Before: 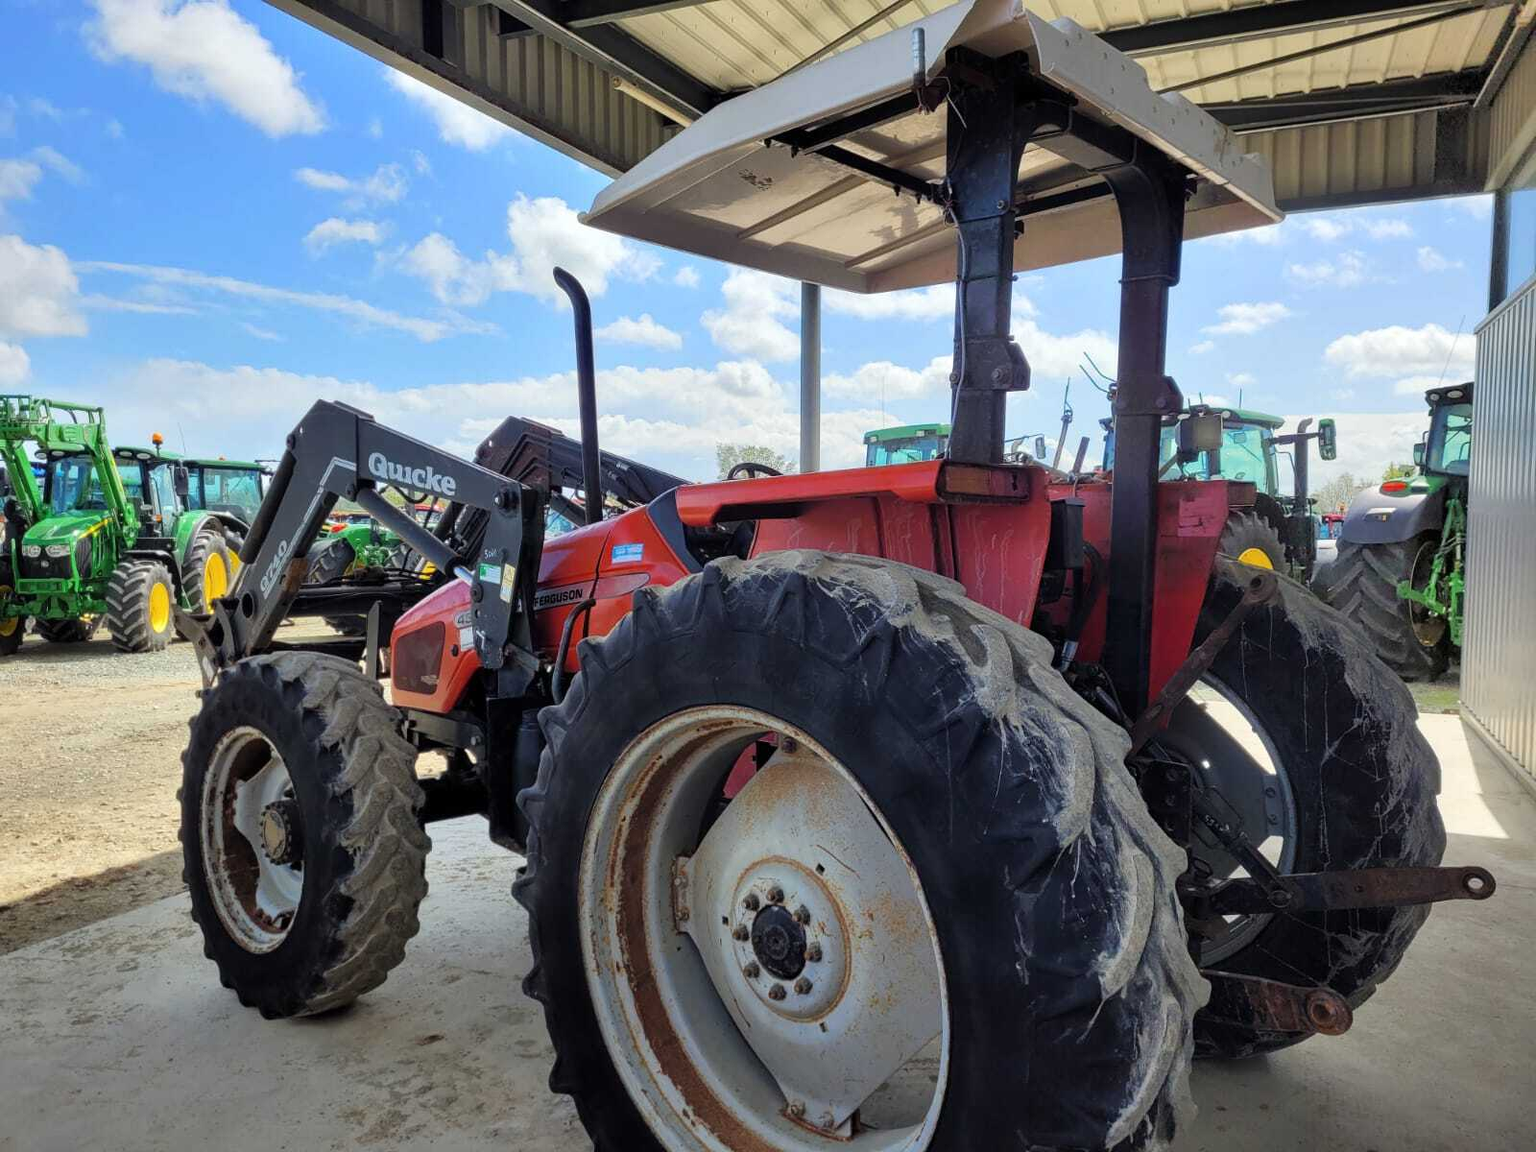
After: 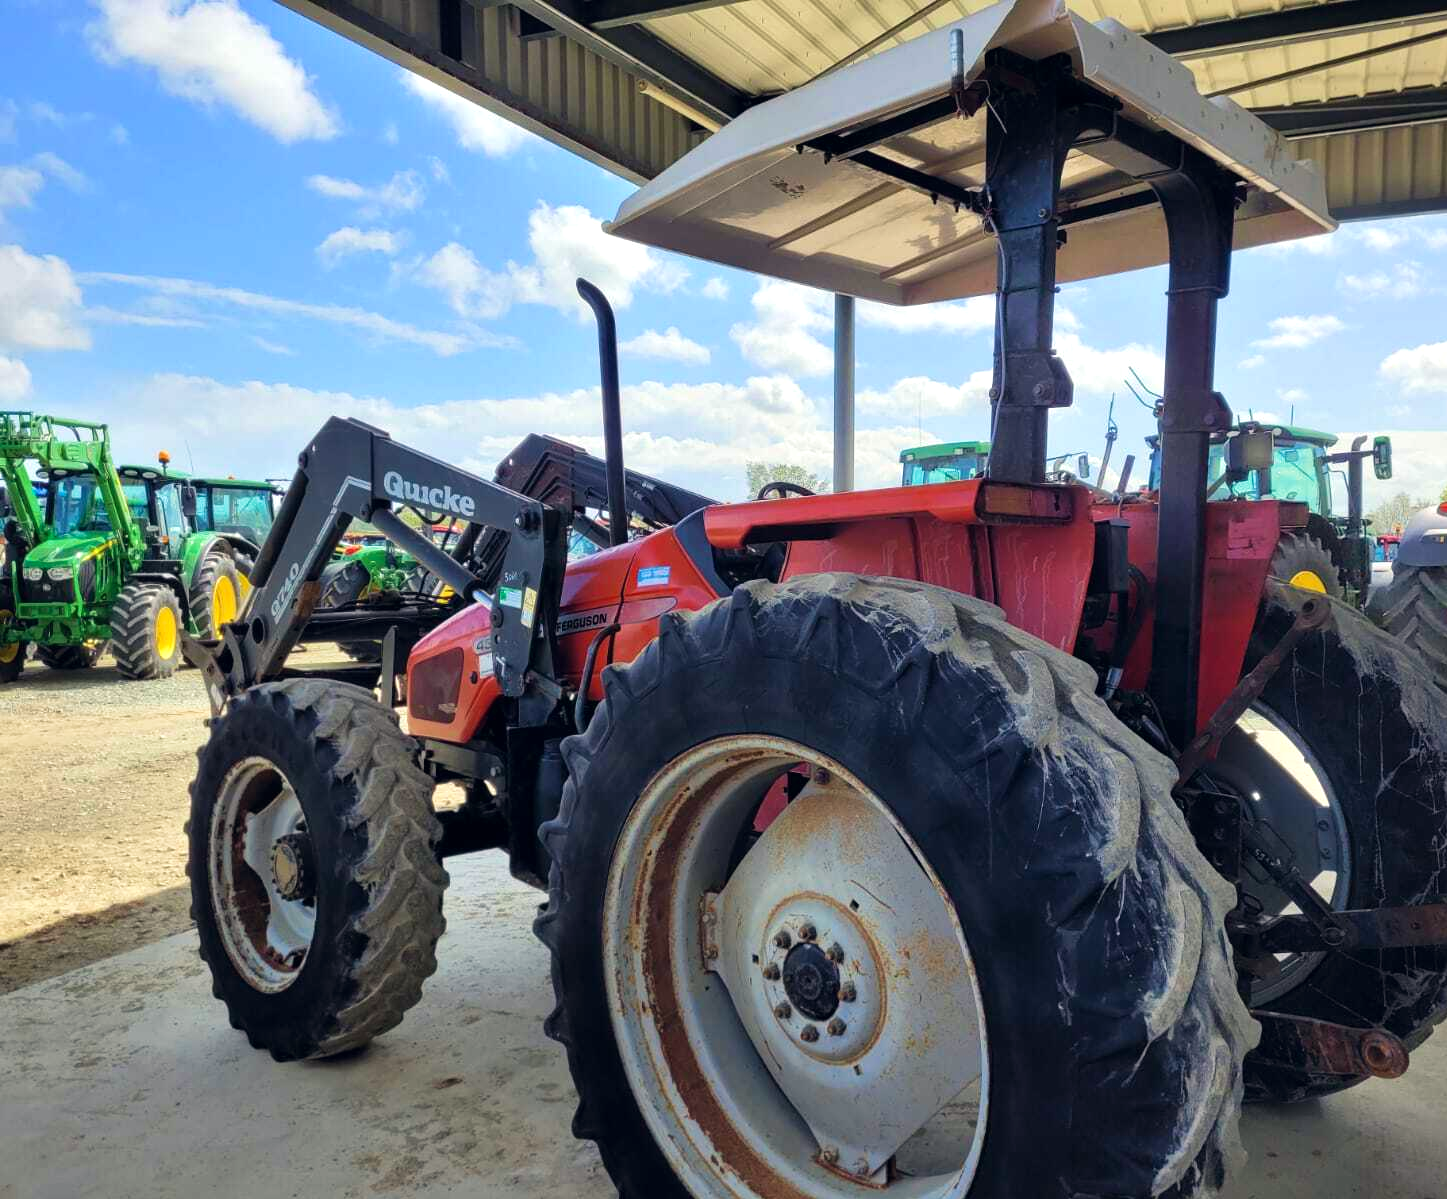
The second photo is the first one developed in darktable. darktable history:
velvia: on, module defaults
crop: right 9.519%, bottom 0.02%
levels: black 0.108%, levels [0, 0.476, 0.951]
color correction: highlights a* 0.216, highlights b* 2.73, shadows a* -0.819, shadows b* -4.42
exposure: compensate highlight preservation false
